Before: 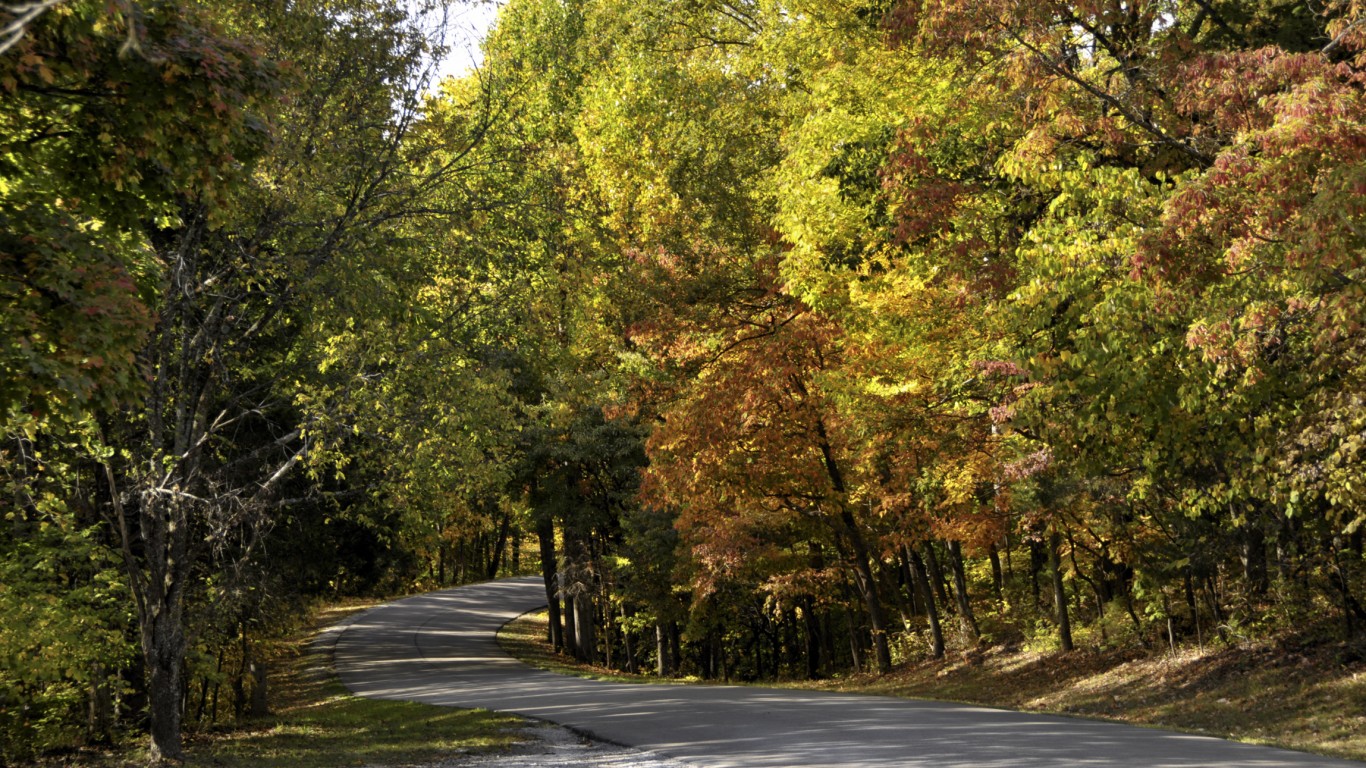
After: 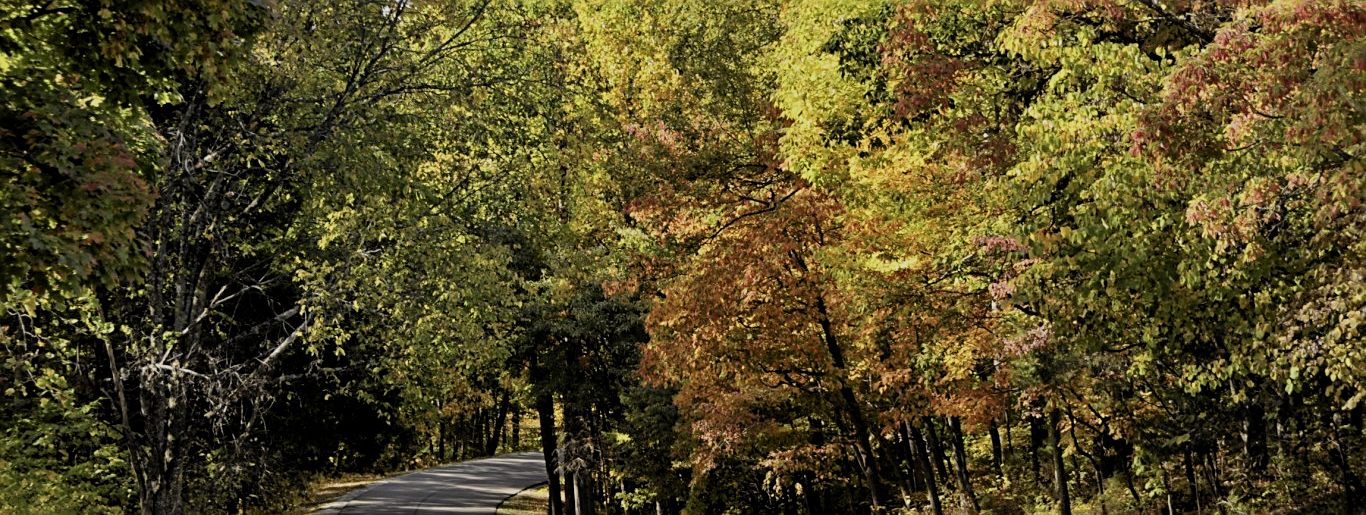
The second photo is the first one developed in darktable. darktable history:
contrast brightness saturation: contrast 0.15, brightness 0.052
crop: top 16.221%, bottom 16.709%
sharpen: on, module defaults
filmic rgb: black relative exposure -8.75 EV, white relative exposure 4.98 EV, target black luminance 0%, hardness 3.77, latitude 65.89%, contrast 0.823, shadows ↔ highlights balance 19.96%, iterations of high-quality reconstruction 0
